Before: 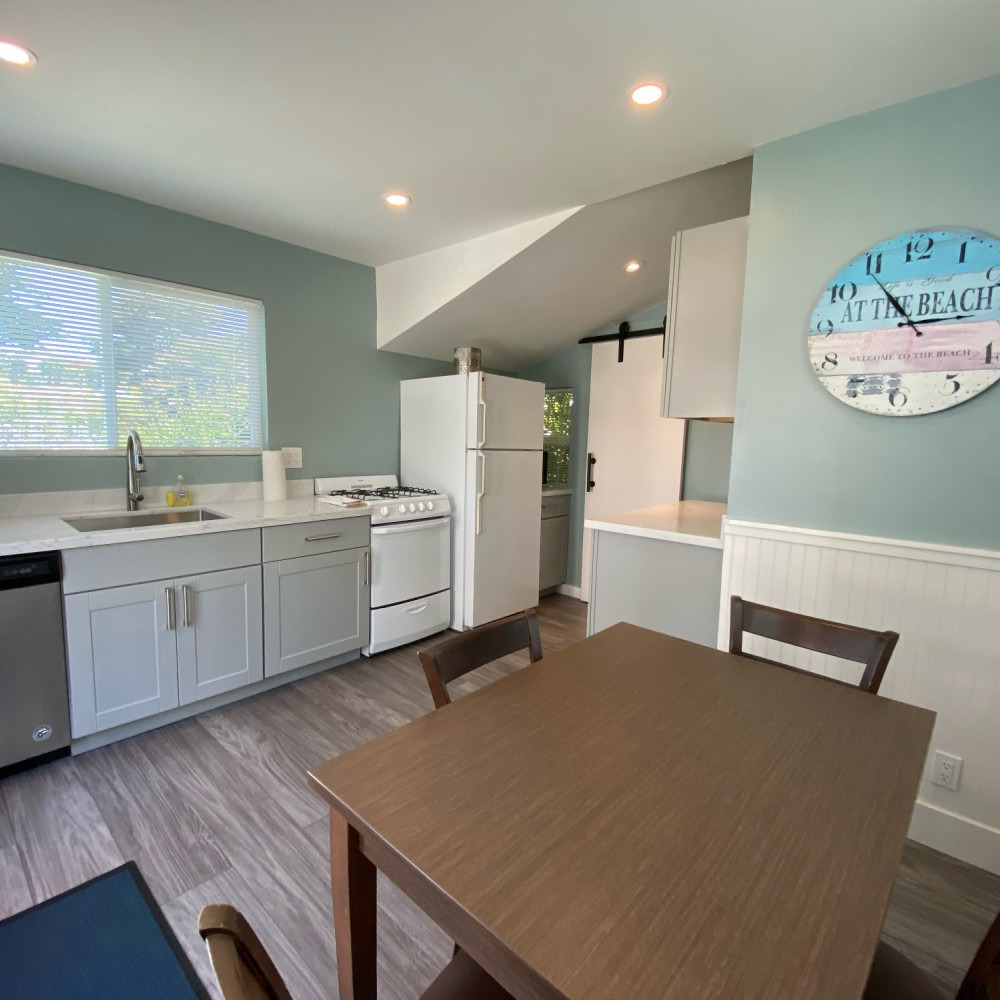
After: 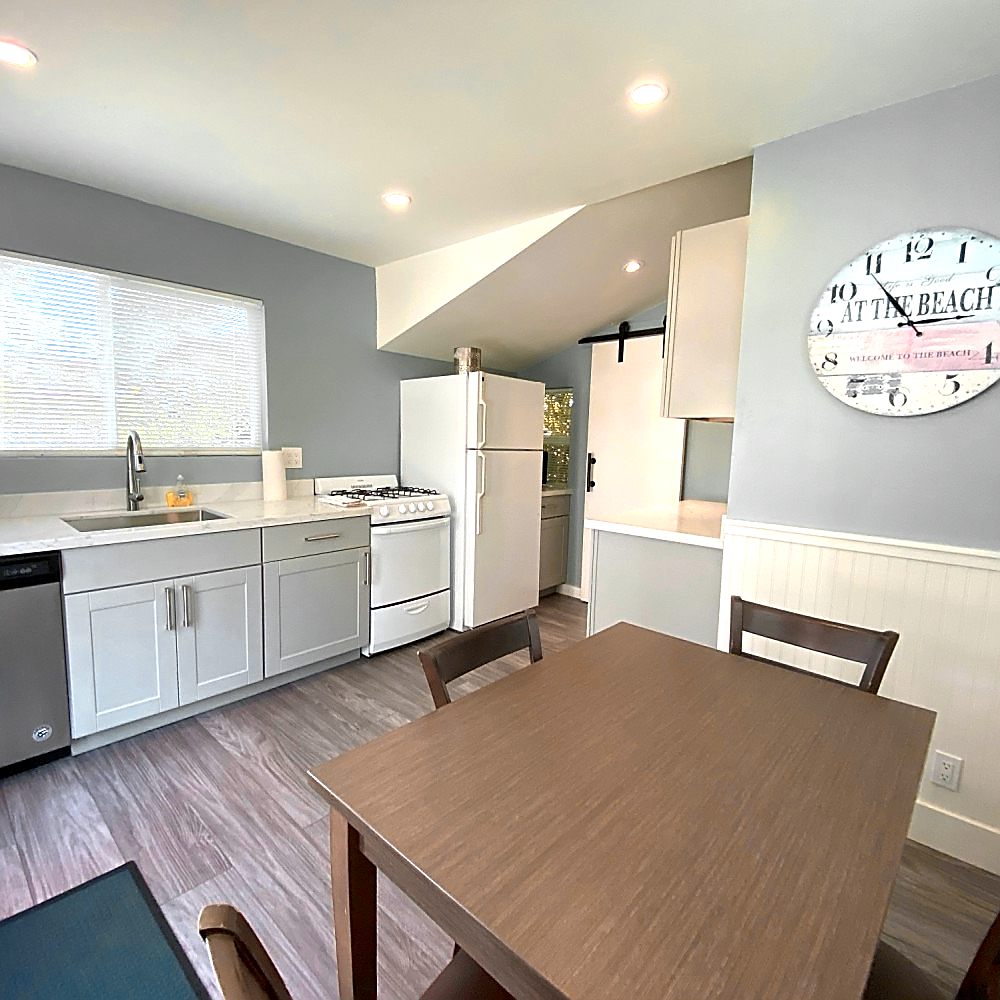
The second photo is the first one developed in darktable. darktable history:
sharpen: radius 1.399, amount 1.265, threshold 0.763
color zones: curves: ch0 [(0.009, 0.528) (0.136, 0.6) (0.255, 0.586) (0.39, 0.528) (0.522, 0.584) (0.686, 0.736) (0.849, 0.561)]; ch1 [(0.045, 0.781) (0.14, 0.416) (0.257, 0.695) (0.442, 0.032) (0.738, 0.338) (0.818, 0.632) (0.891, 0.741) (1, 0.704)]; ch2 [(0, 0.667) (0.141, 0.52) (0.26, 0.37) (0.474, 0.432) (0.743, 0.286)]
exposure: black level correction 0.001, exposure 0.499 EV, compensate highlight preservation false
